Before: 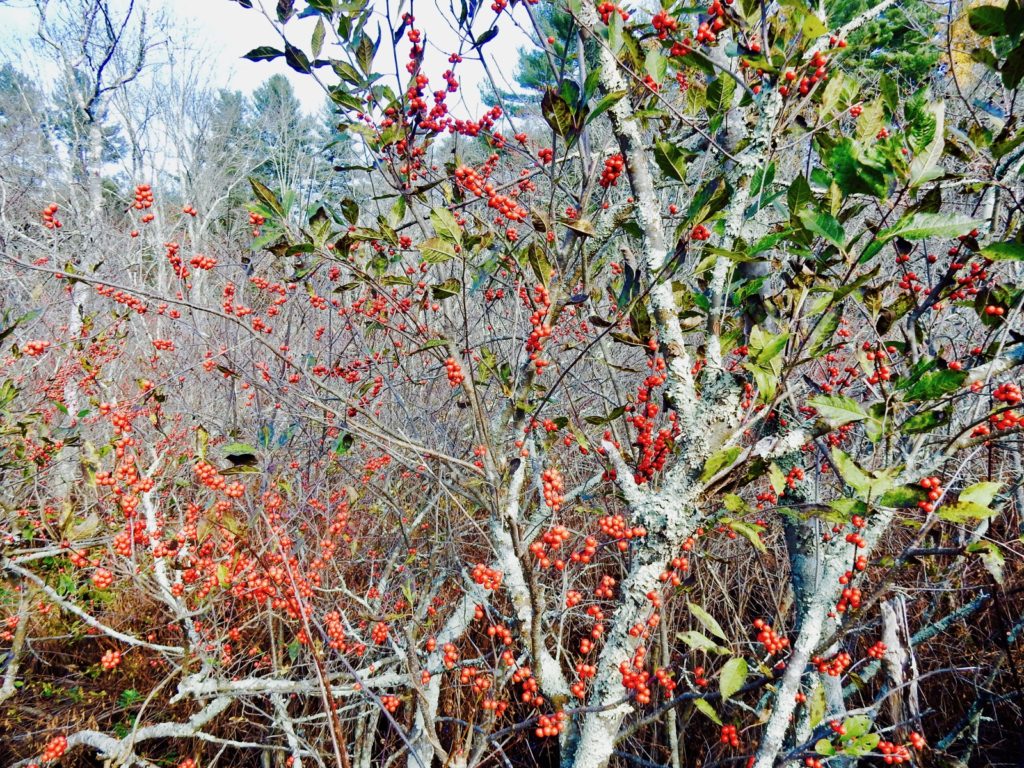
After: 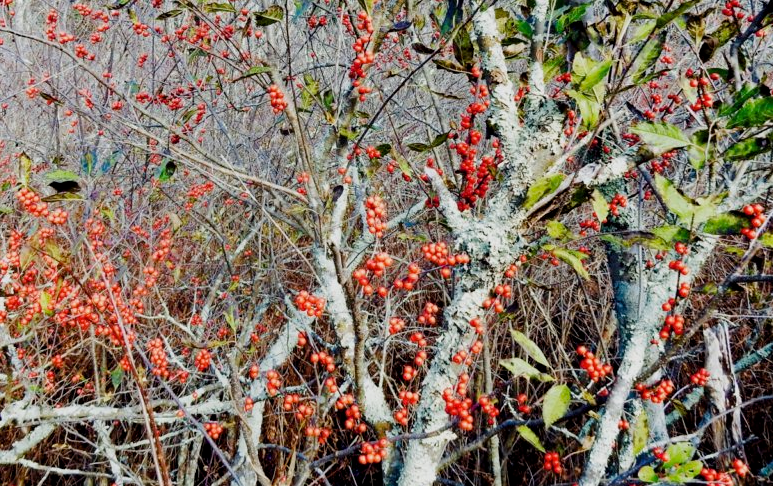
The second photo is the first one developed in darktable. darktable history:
exposure: exposure 0.028 EV, compensate highlight preservation false
color calibration: illuminant same as pipeline (D50), adaptation XYZ, x 0.346, y 0.358, temperature 5013.14 K
filmic rgb: black relative exposure -11.36 EV, white relative exposure 3.26 EV, hardness 6.82
crop and rotate: left 17.342%, top 35.661%, right 7.096%, bottom 0.972%
